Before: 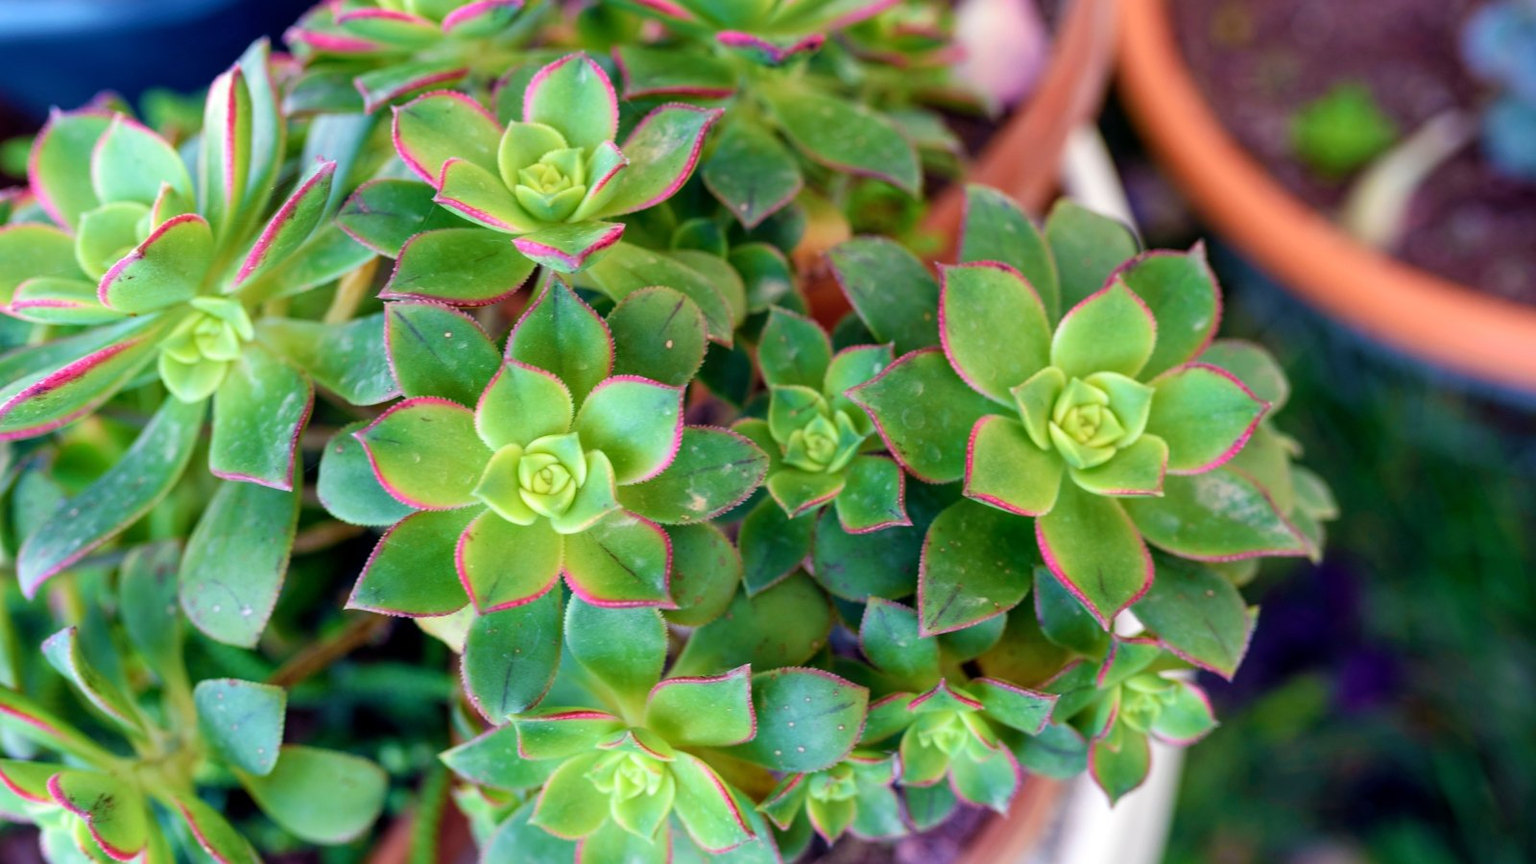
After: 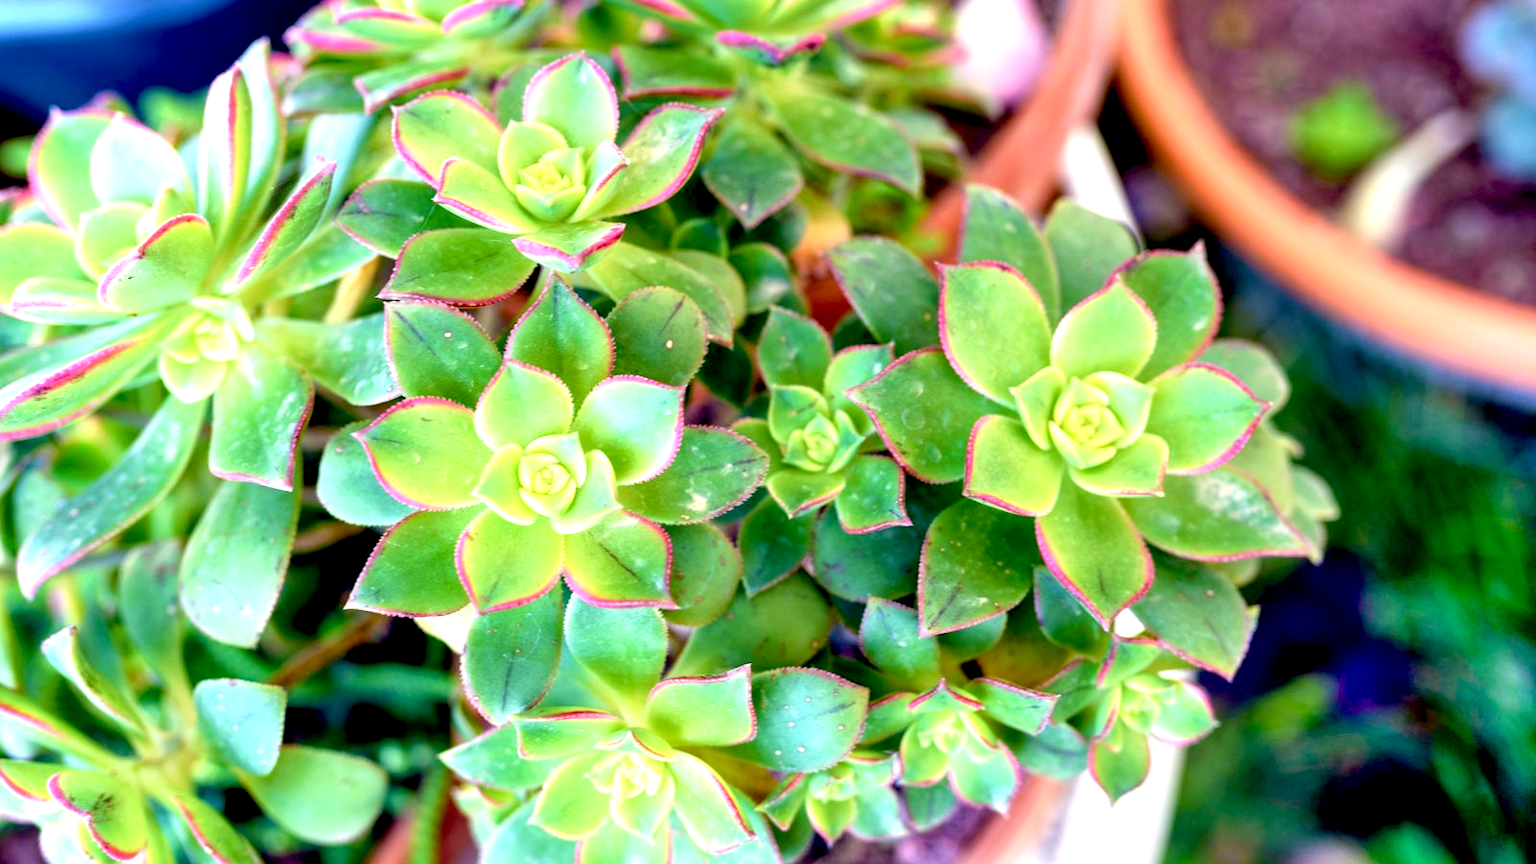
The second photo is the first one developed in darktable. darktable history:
exposure: black level correction 0.012, exposure 0.7 EV, compensate exposure bias true, compensate highlight preservation false
shadows and highlights: radius 110.86, shadows 51.09, white point adjustment 9.16, highlights -4.17, highlights color adjustment 32.2%, soften with gaussian
